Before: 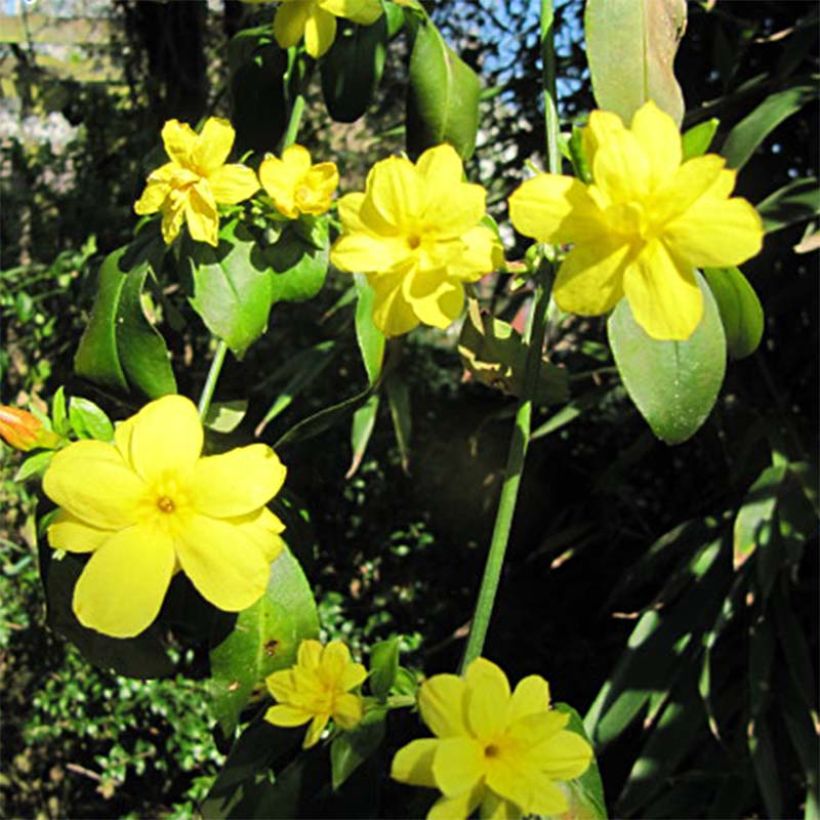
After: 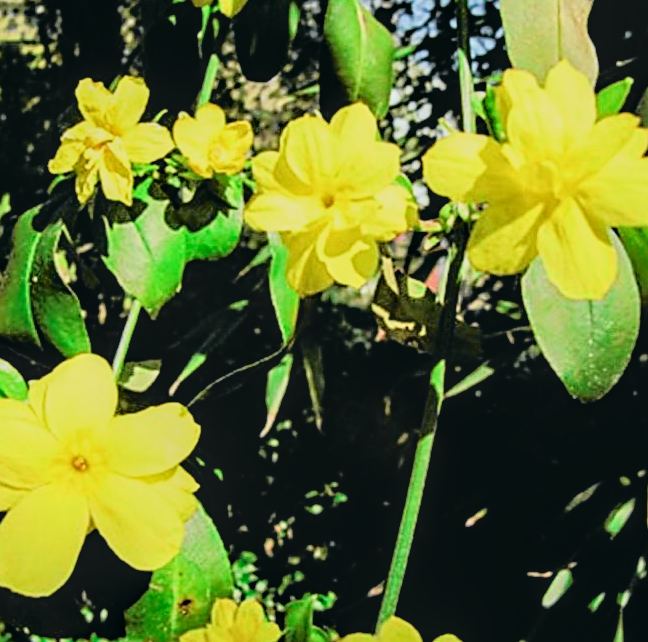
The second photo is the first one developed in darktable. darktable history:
tone curve: curves: ch0 [(0, 0.015) (0.091, 0.055) (0.184, 0.159) (0.304, 0.382) (0.492, 0.579) (0.628, 0.755) (0.832, 0.932) (0.984, 0.963)]; ch1 [(0, 0) (0.34, 0.235) (0.46, 0.46) (0.515, 0.502) (0.553, 0.567) (0.764, 0.815) (1, 1)]; ch2 [(0, 0) (0.44, 0.458) (0.479, 0.492) (0.524, 0.507) (0.557, 0.567) (0.673, 0.699) (1, 1)], color space Lab, independent channels, preserve colors none
exposure: exposure -0.069 EV, compensate exposure bias true, compensate highlight preservation false
crop and rotate: left 10.554%, top 5.056%, right 10.363%, bottom 16.559%
sharpen: amount 0.535
local contrast: on, module defaults
filmic rgb: black relative exposure -7.65 EV, white relative exposure 4.56 EV, threshold 2.98 EV, hardness 3.61, iterations of high-quality reconstruction 0, enable highlight reconstruction true
